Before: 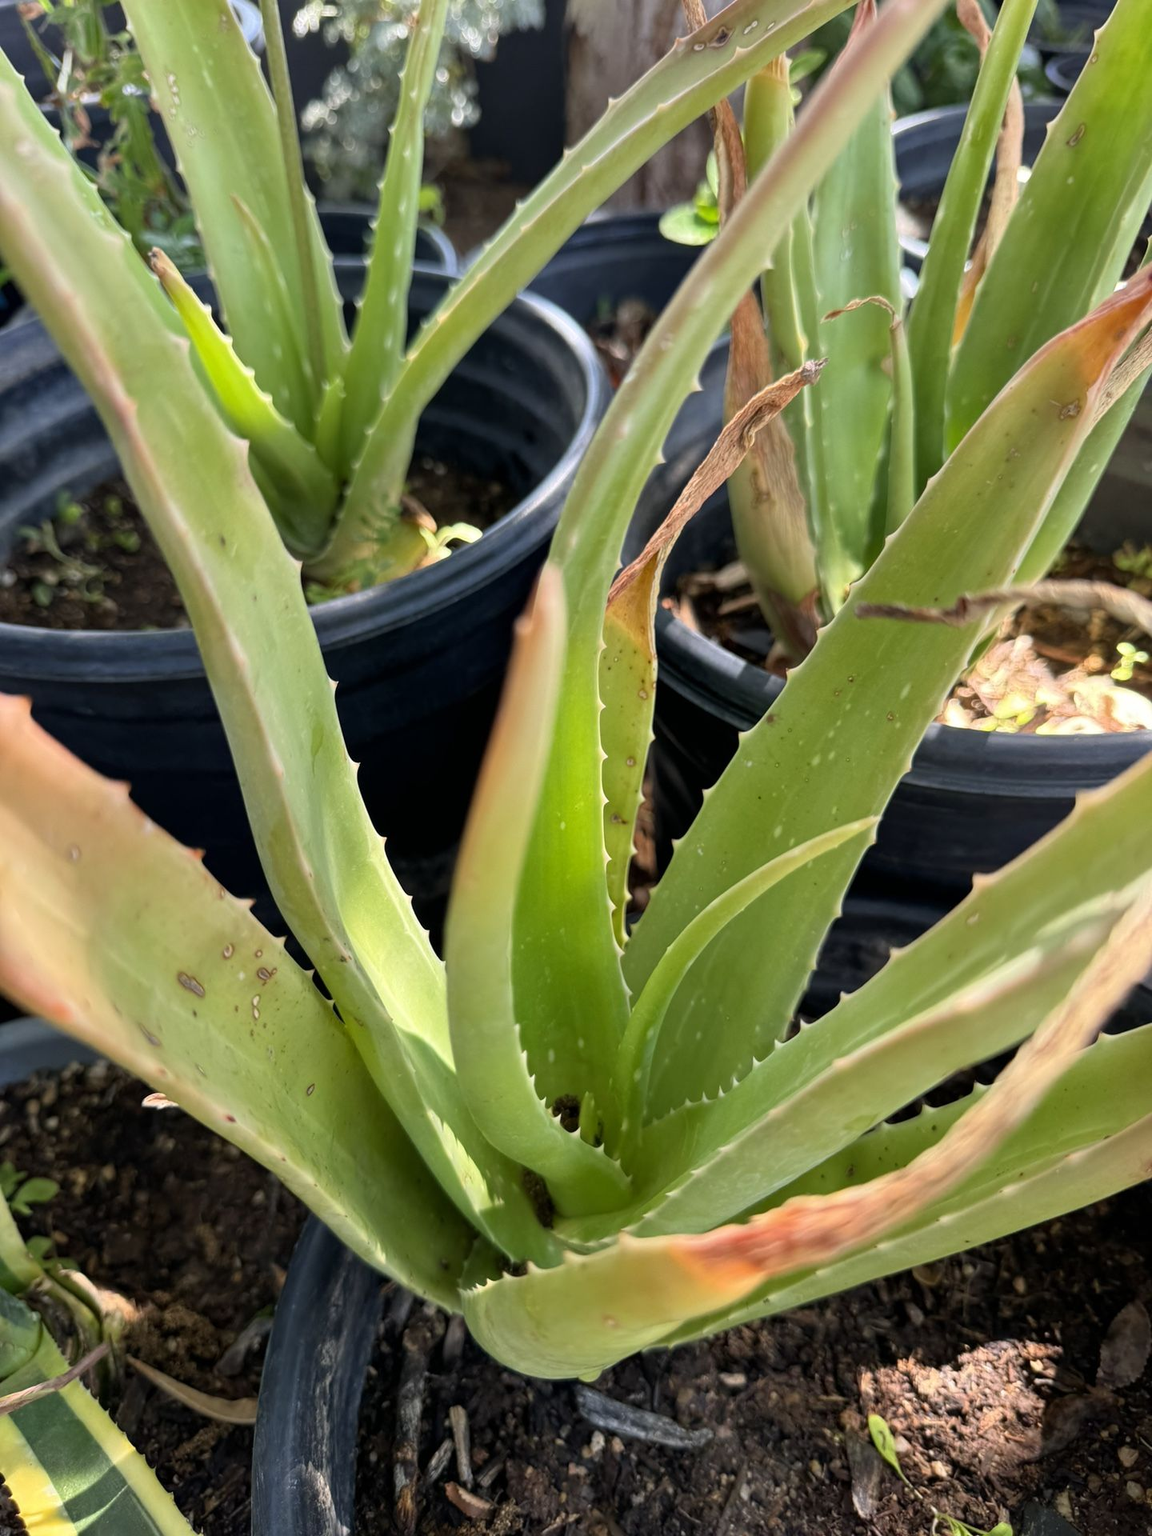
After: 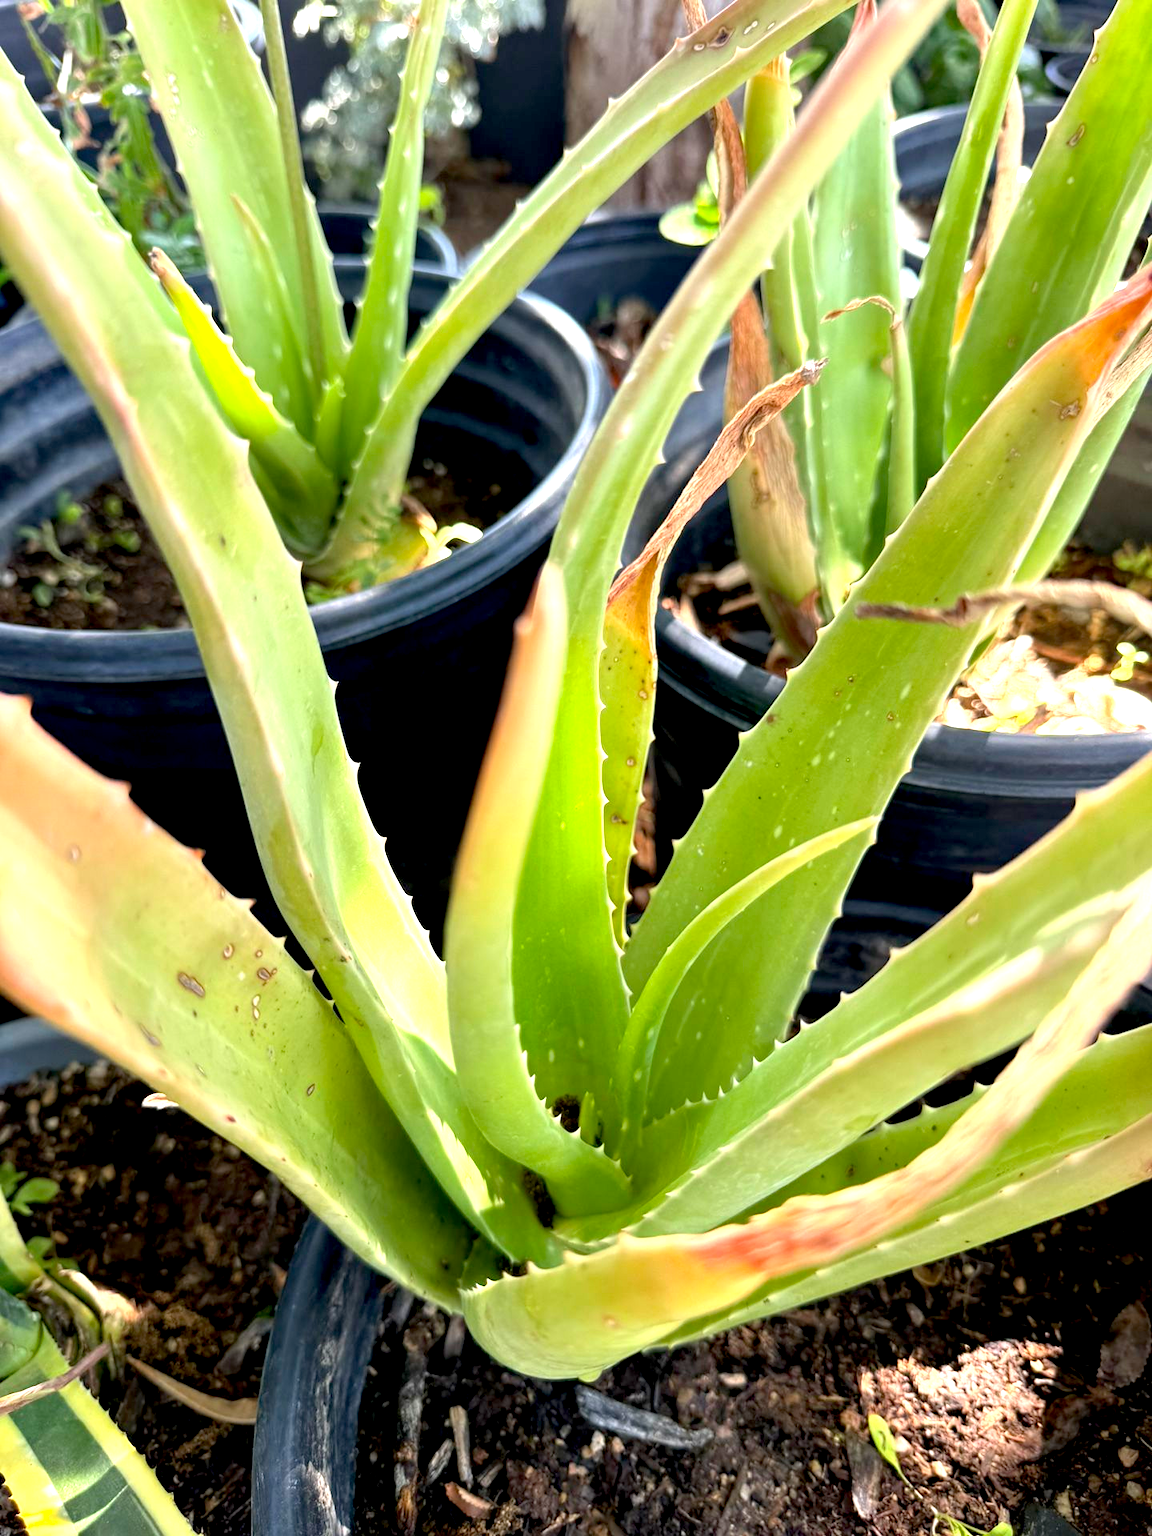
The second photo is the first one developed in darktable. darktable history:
exposure: black level correction 0.008, exposure 0.968 EV, compensate exposure bias true, compensate highlight preservation false
